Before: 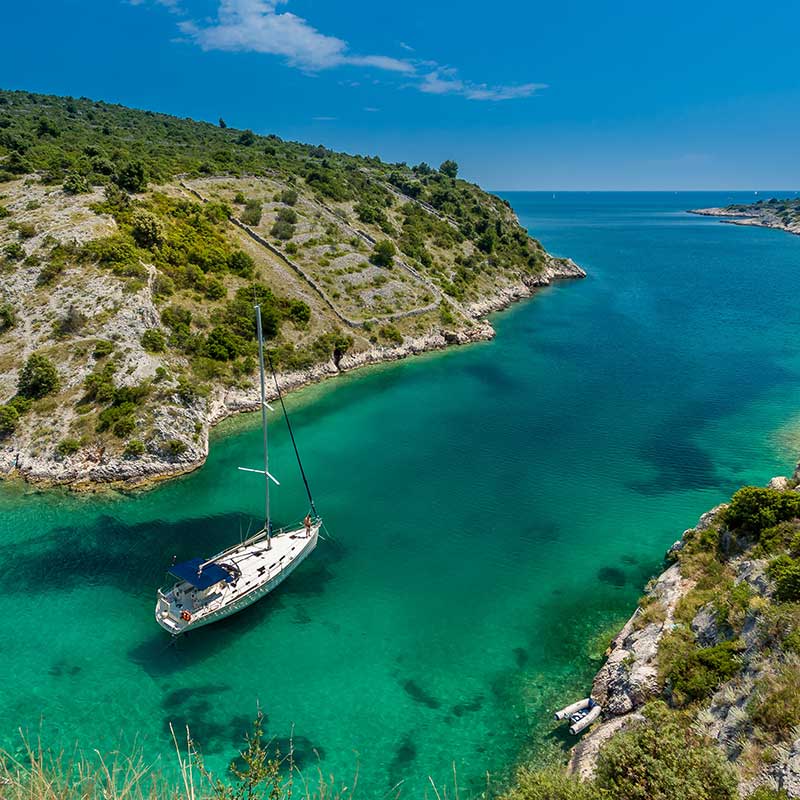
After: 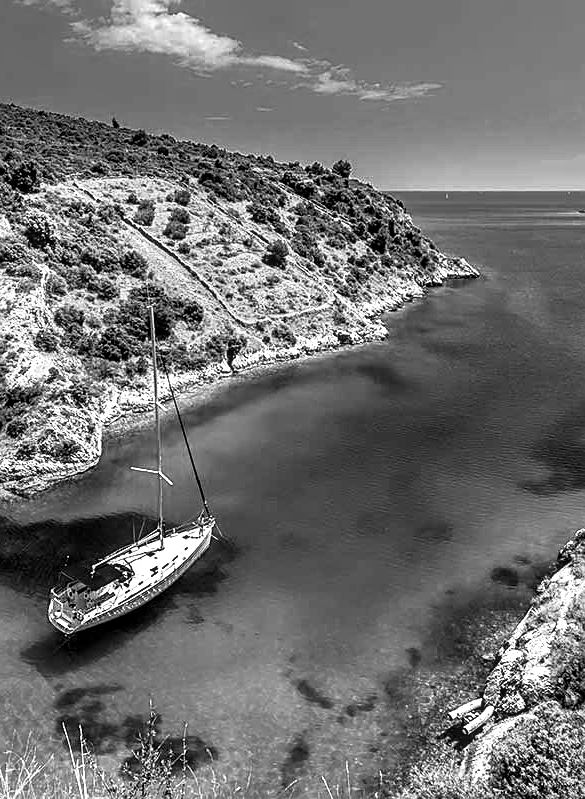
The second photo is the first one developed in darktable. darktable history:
crop: left 13.443%, right 13.31%
filmic rgb: white relative exposure 2.2 EV, hardness 6.97
color correction: highlights a* 1.83, highlights b* 34.02, shadows a* -36.68, shadows b* -5.48
local contrast: detail 130%
white balance: red 1.467, blue 0.684
sharpen: on, module defaults
levels: levels [0, 0.476, 0.951]
monochrome: a 32, b 64, size 2.3, highlights 1
